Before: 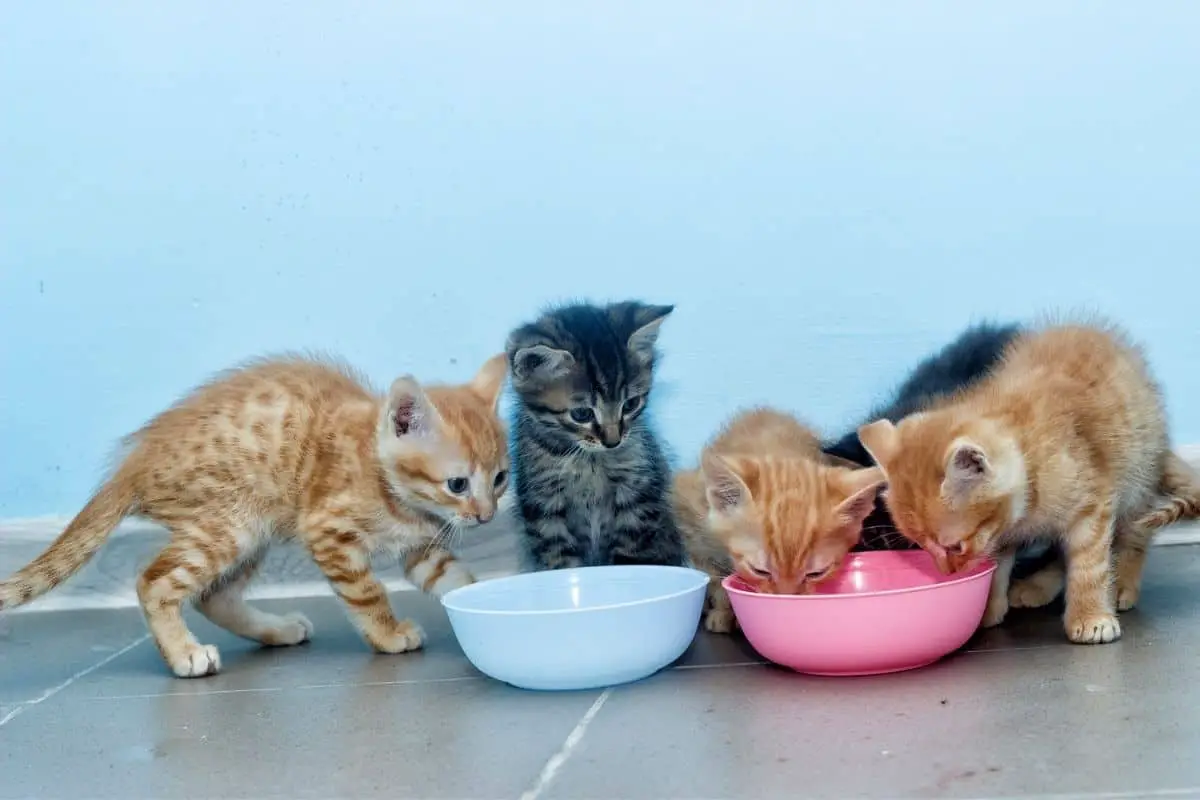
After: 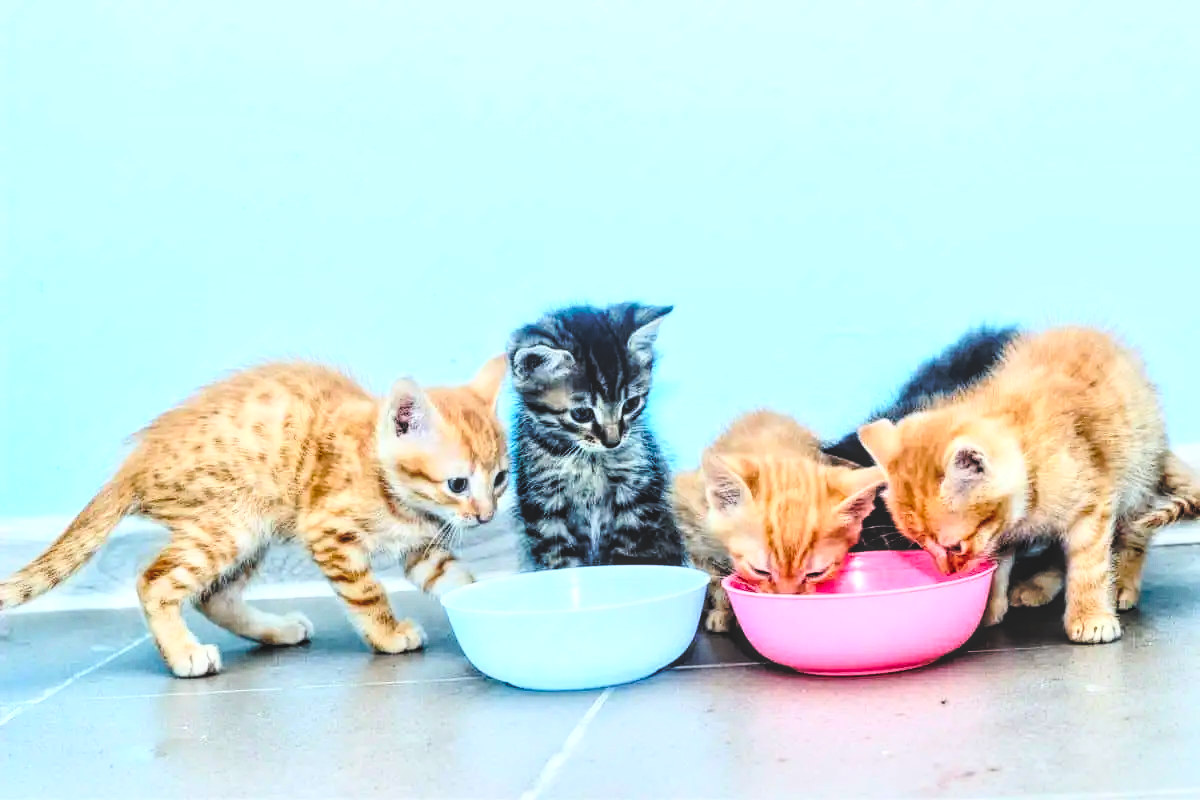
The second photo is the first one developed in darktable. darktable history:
base curve: curves: ch0 [(0, 0) (0.073, 0.04) (0.157, 0.139) (0.492, 0.492) (0.758, 0.758) (1, 1)], preserve colors none
lowpass: radius 0.1, contrast 0.85, saturation 1.1, unbound 0
rgb curve: curves: ch0 [(0, 0) (0.21, 0.15) (0.24, 0.21) (0.5, 0.75) (0.75, 0.96) (0.89, 0.99) (1, 1)]; ch1 [(0, 0.02) (0.21, 0.13) (0.25, 0.2) (0.5, 0.67) (0.75, 0.9) (0.89, 0.97) (1, 1)]; ch2 [(0, 0.02) (0.21, 0.13) (0.25, 0.2) (0.5, 0.67) (0.75, 0.9) (0.89, 0.97) (1, 1)], compensate middle gray true
local contrast: highlights 74%, shadows 55%, detail 176%, midtone range 0.207
